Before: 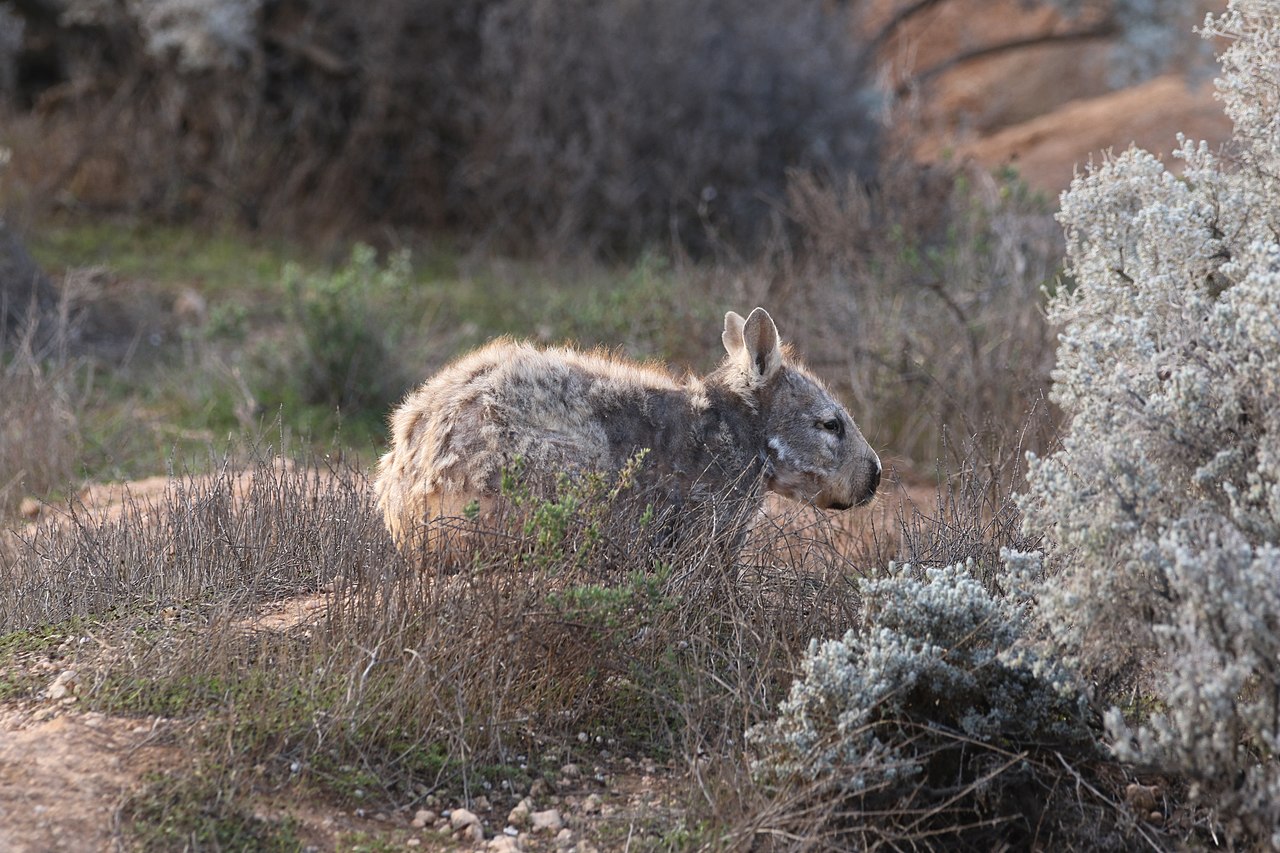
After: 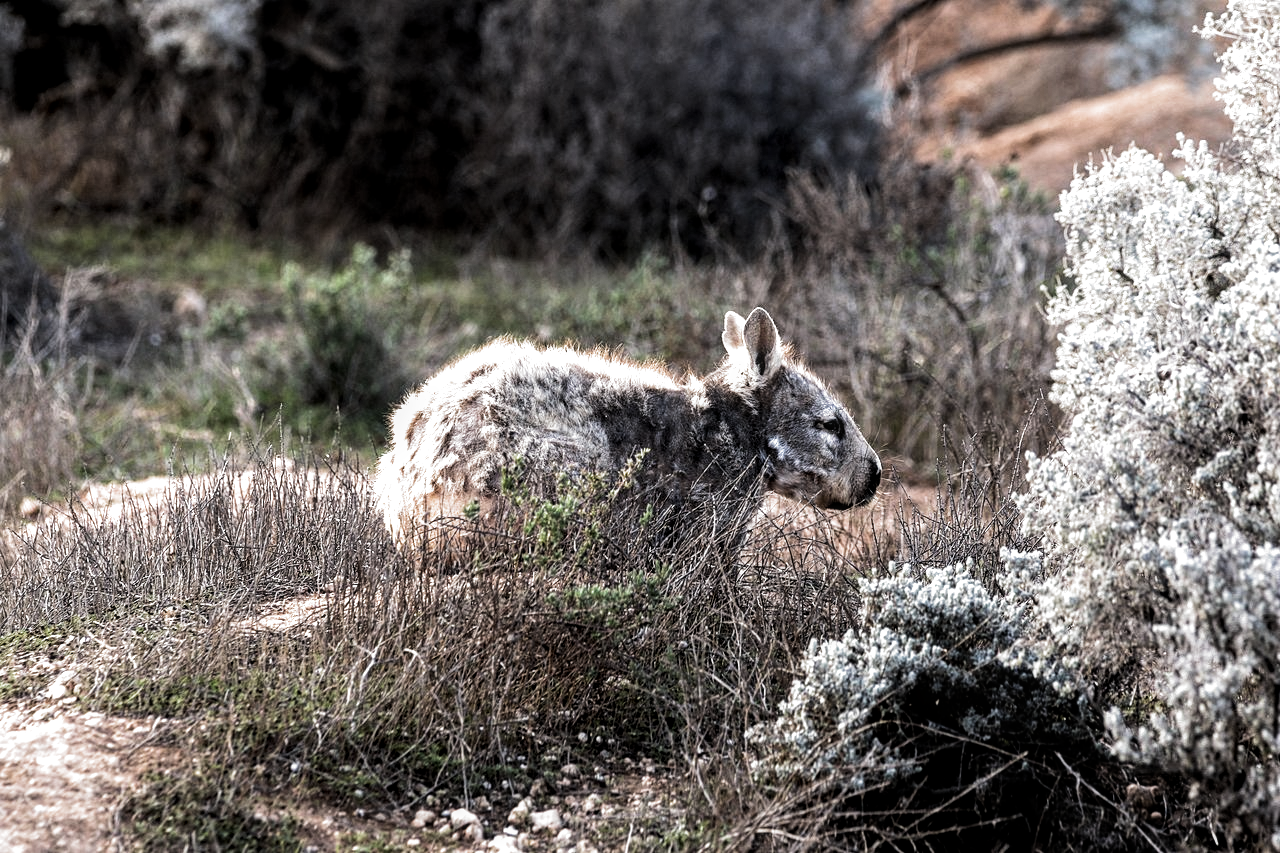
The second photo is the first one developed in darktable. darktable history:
tone equalizer: -8 EV -0.75 EV, -7 EV -0.7 EV, -6 EV -0.6 EV, -5 EV -0.4 EV, -3 EV 0.4 EV, -2 EV 0.6 EV, -1 EV 0.7 EV, +0 EV 0.75 EV, edges refinement/feathering 500, mask exposure compensation -1.57 EV, preserve details no
local contrast: on, module defaults
filmic rgb: black relative exposure -8.2 EV, white relative exposure 2.2 EV, threshold 3 EV, hardness 7.11, latitude 75%, contrast 1.325, highlights saturation mix -2%, shadows ↔ highlights balance 30%, preserve chrominance RGB euclidean norm, color science v5 (2021), contrast in shadows safe, contrast in highlights safe, enable highlight reconstruction true
